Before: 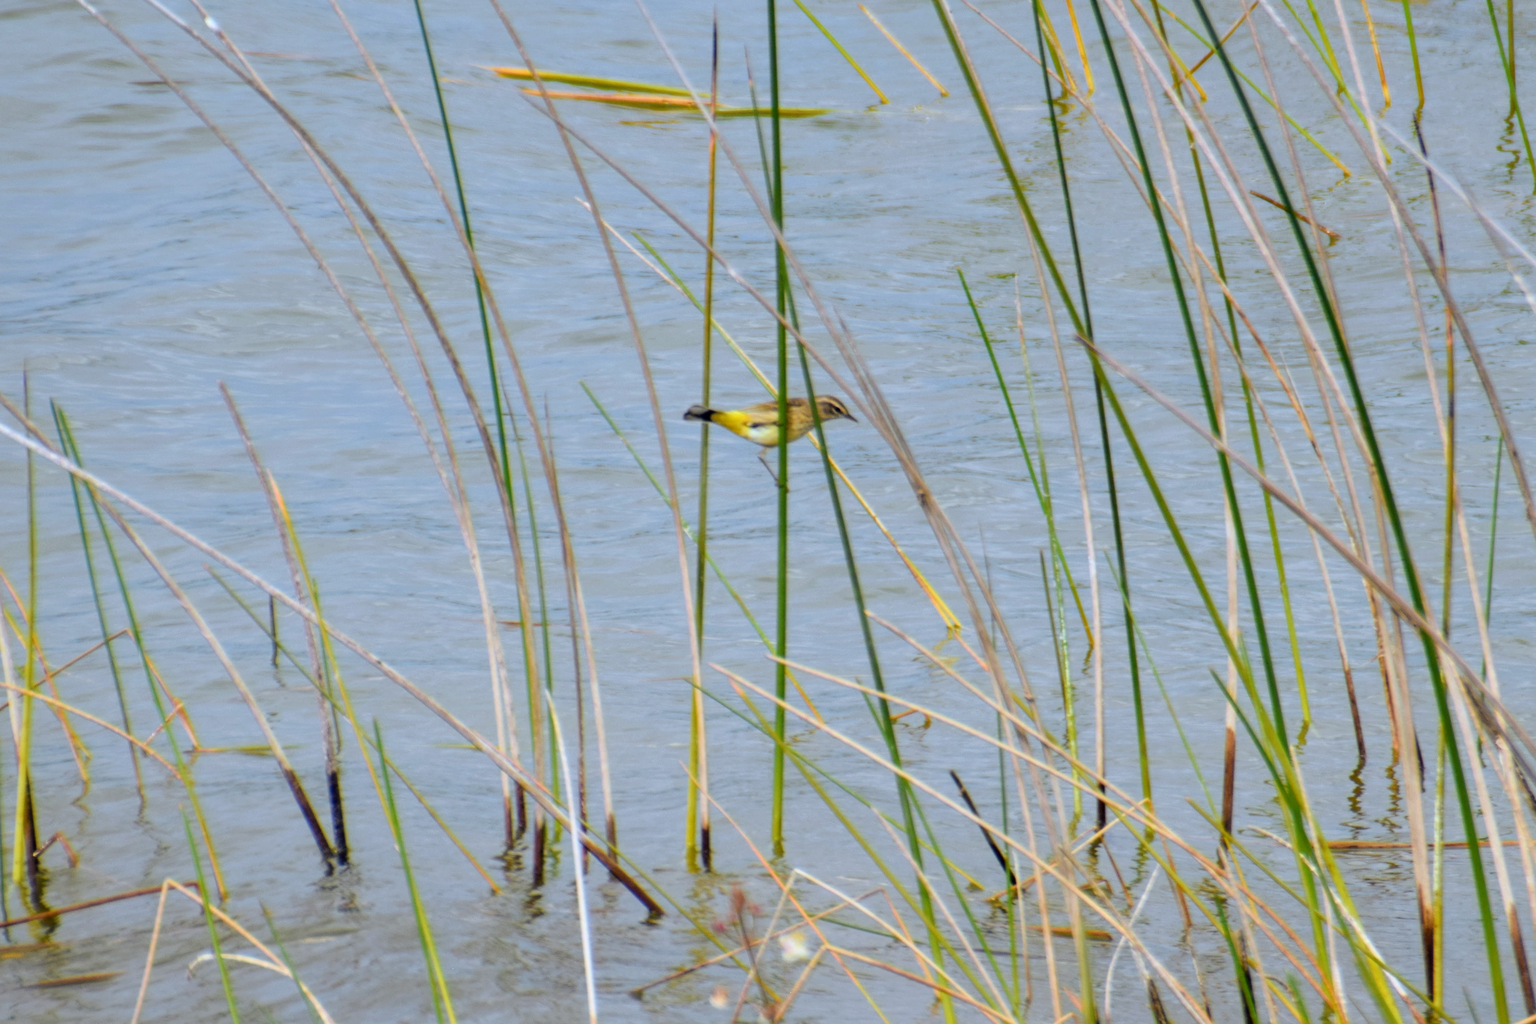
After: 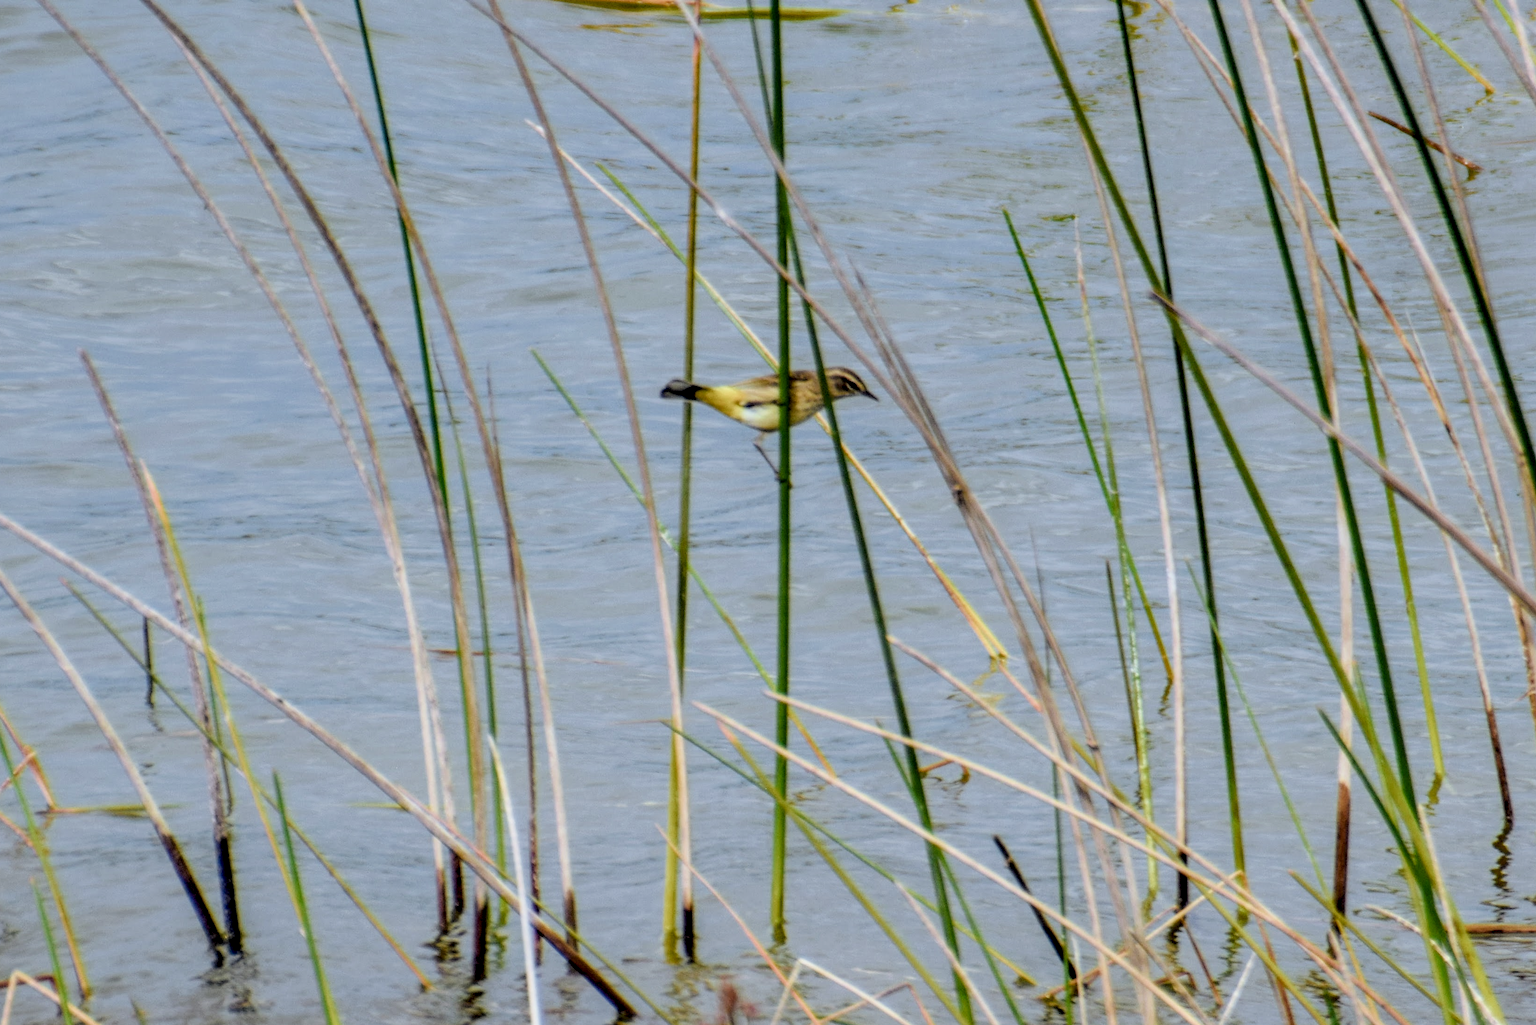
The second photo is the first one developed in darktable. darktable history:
filmic rgb: black relative exposure -7.65 EV, white relative exposure 4.56 EV, hardness 3.61, add noise in highlights 0.001, color science v3 (2019), use custom middle-gray values true, contrast in highlights soft
crop and rotate: left 10.114%, top 9.937%, right 9.843%, bottom 9.849%
local contrast: highlights 2%, shadows 3%, detail 182%
